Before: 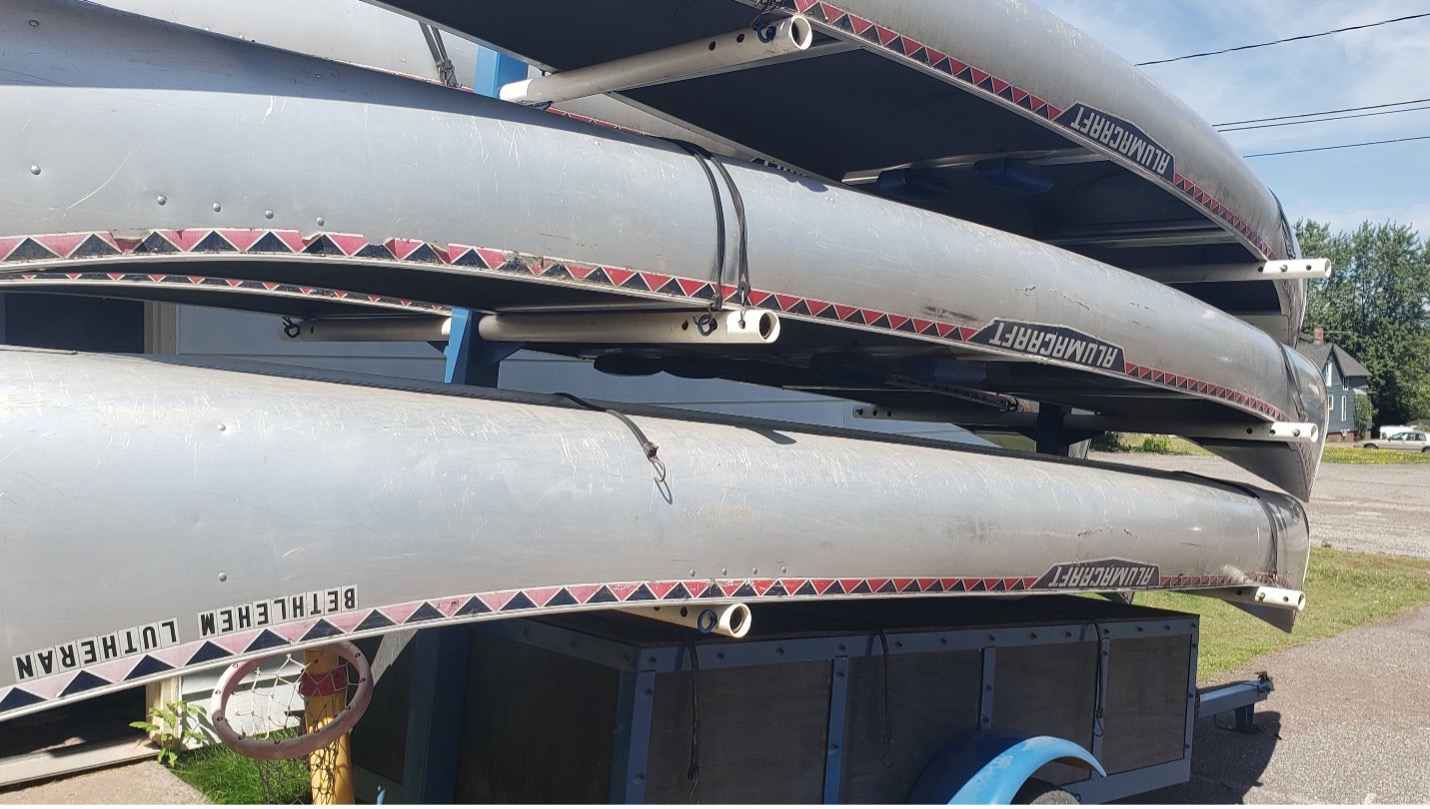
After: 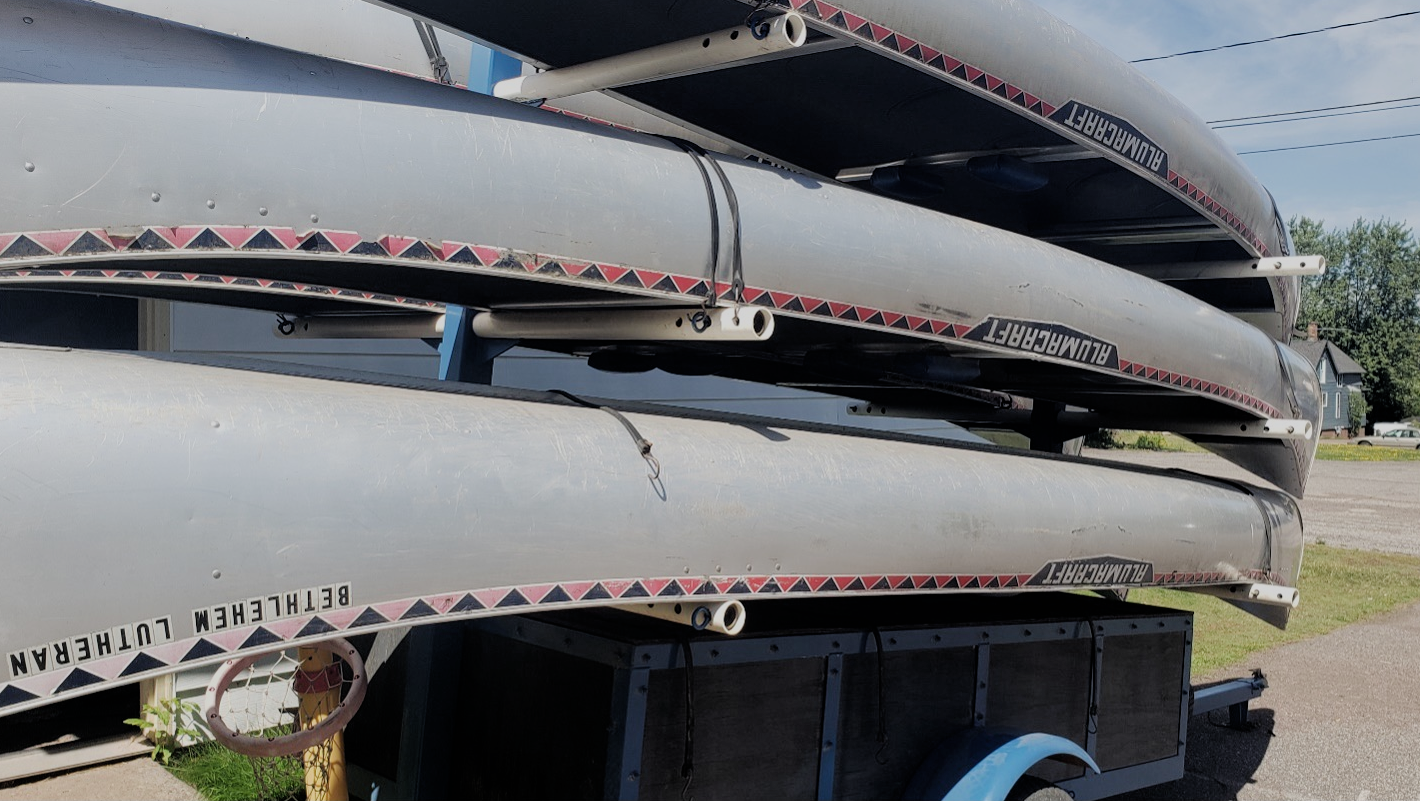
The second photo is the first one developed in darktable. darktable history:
filmic rgb: black relative exposure -4.88 EV, hardness 2.82
exposure: exposure -0.157 EV, compensate highlight preservation false
crop: left 0.434%, top 0.485%, right 0.244%, bottom 0.386%
